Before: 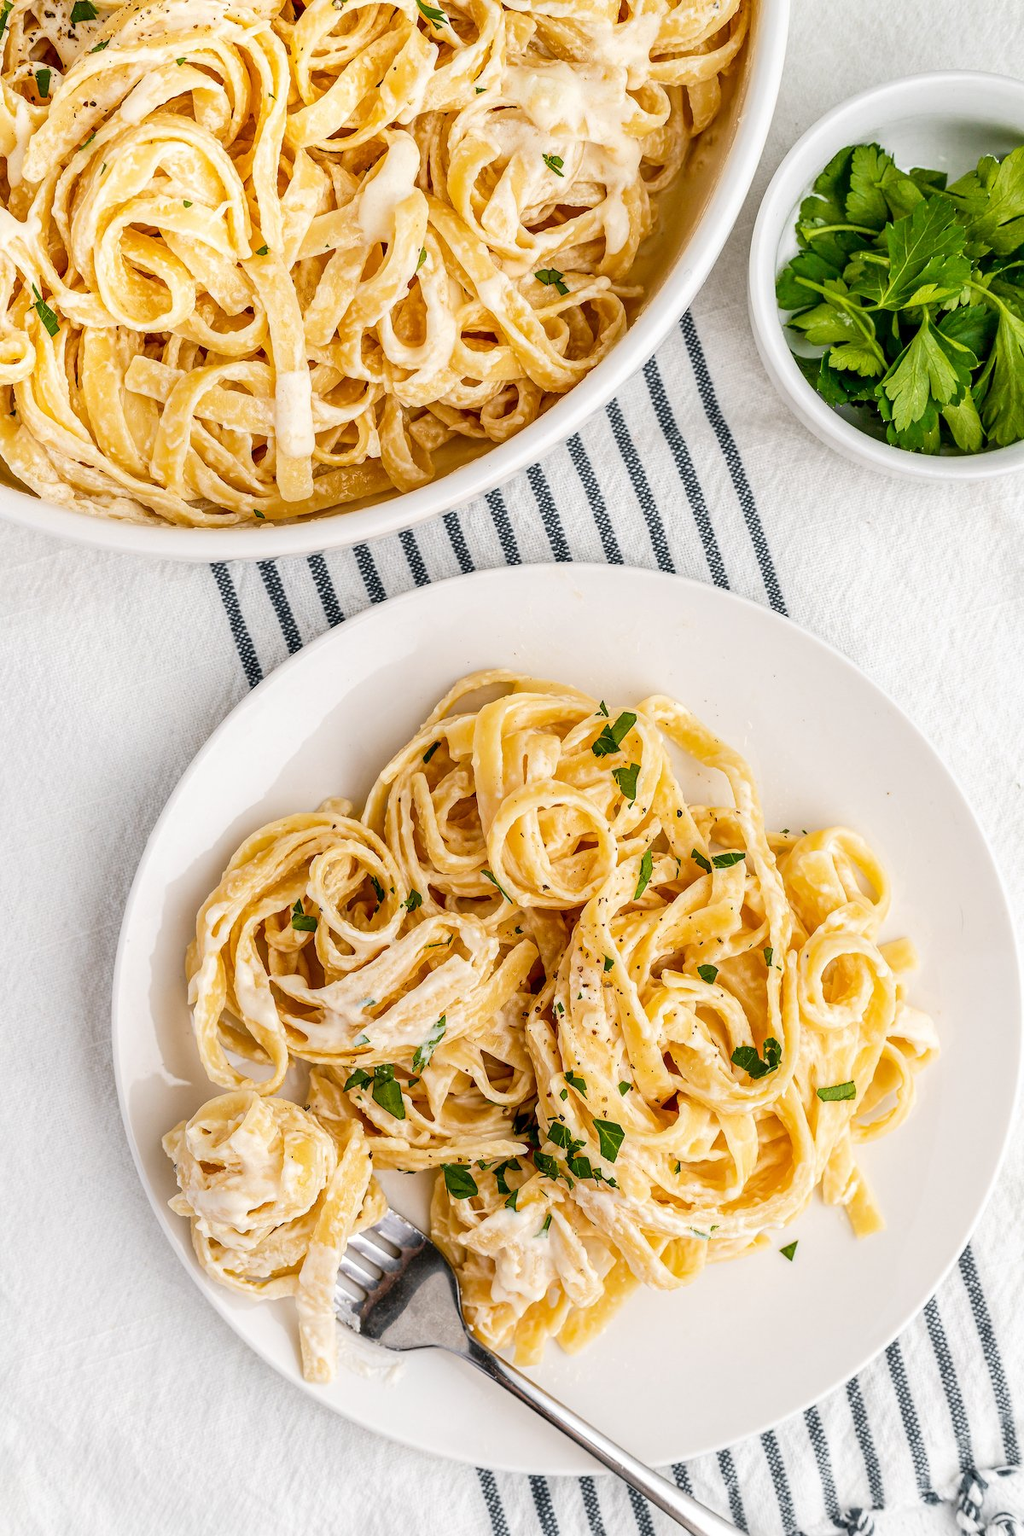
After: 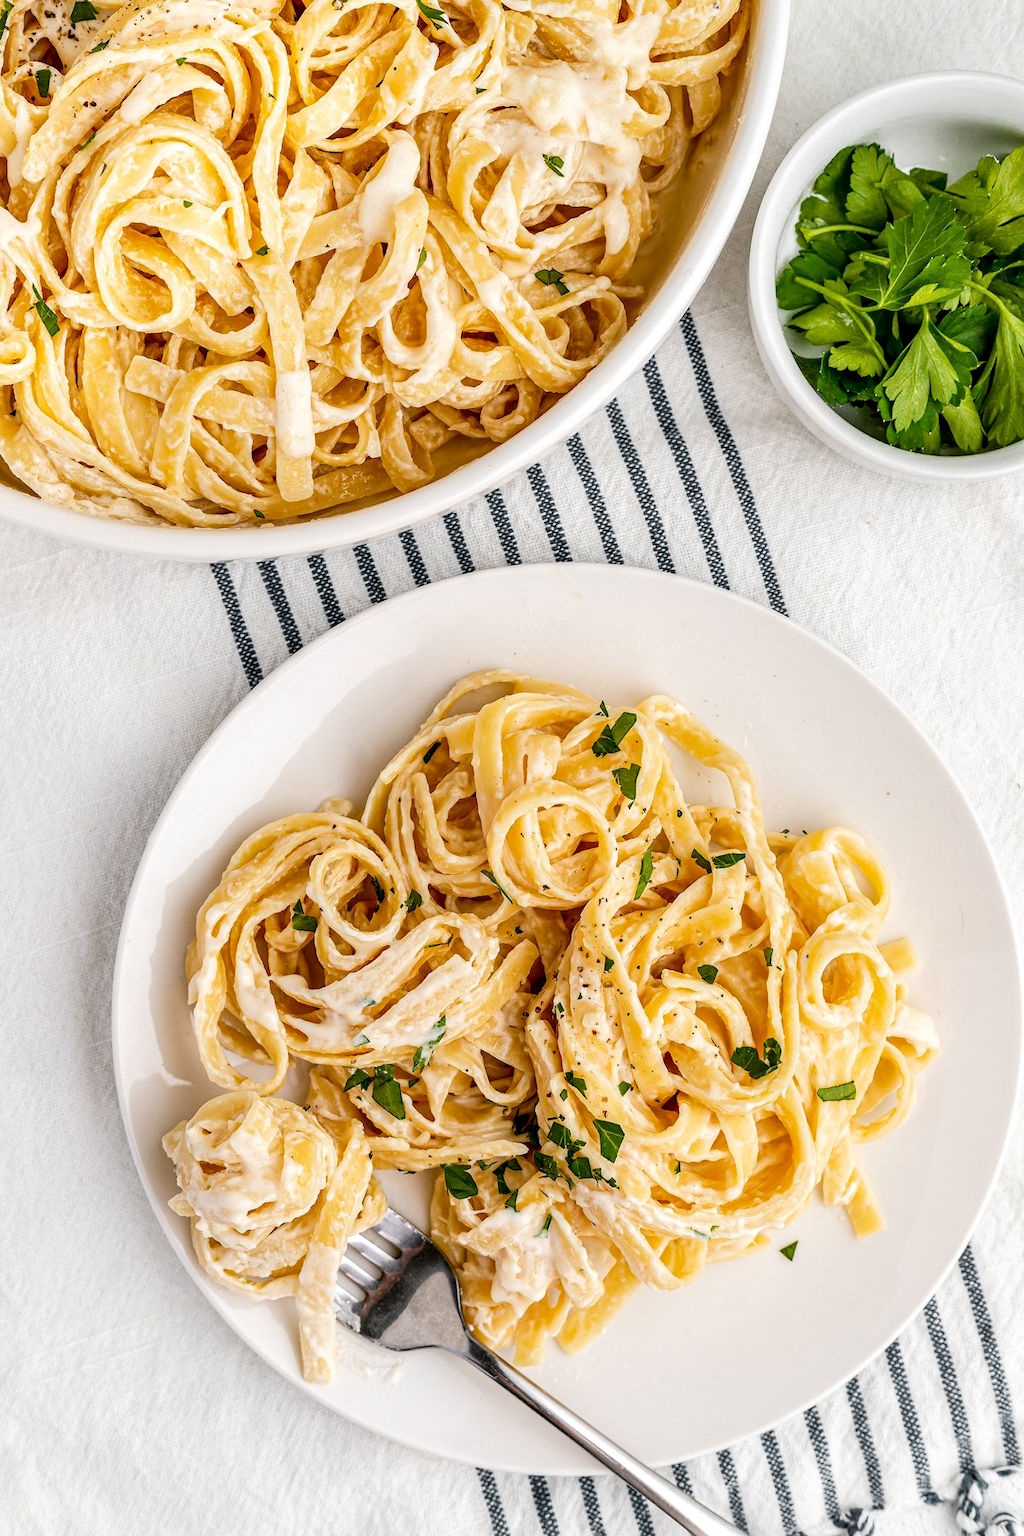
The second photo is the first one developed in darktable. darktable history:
contrast equalizer: y [[0.515 ×6], [0.507 ×6], [0.425 ×6], [0 ×6], [0 ×6]]
